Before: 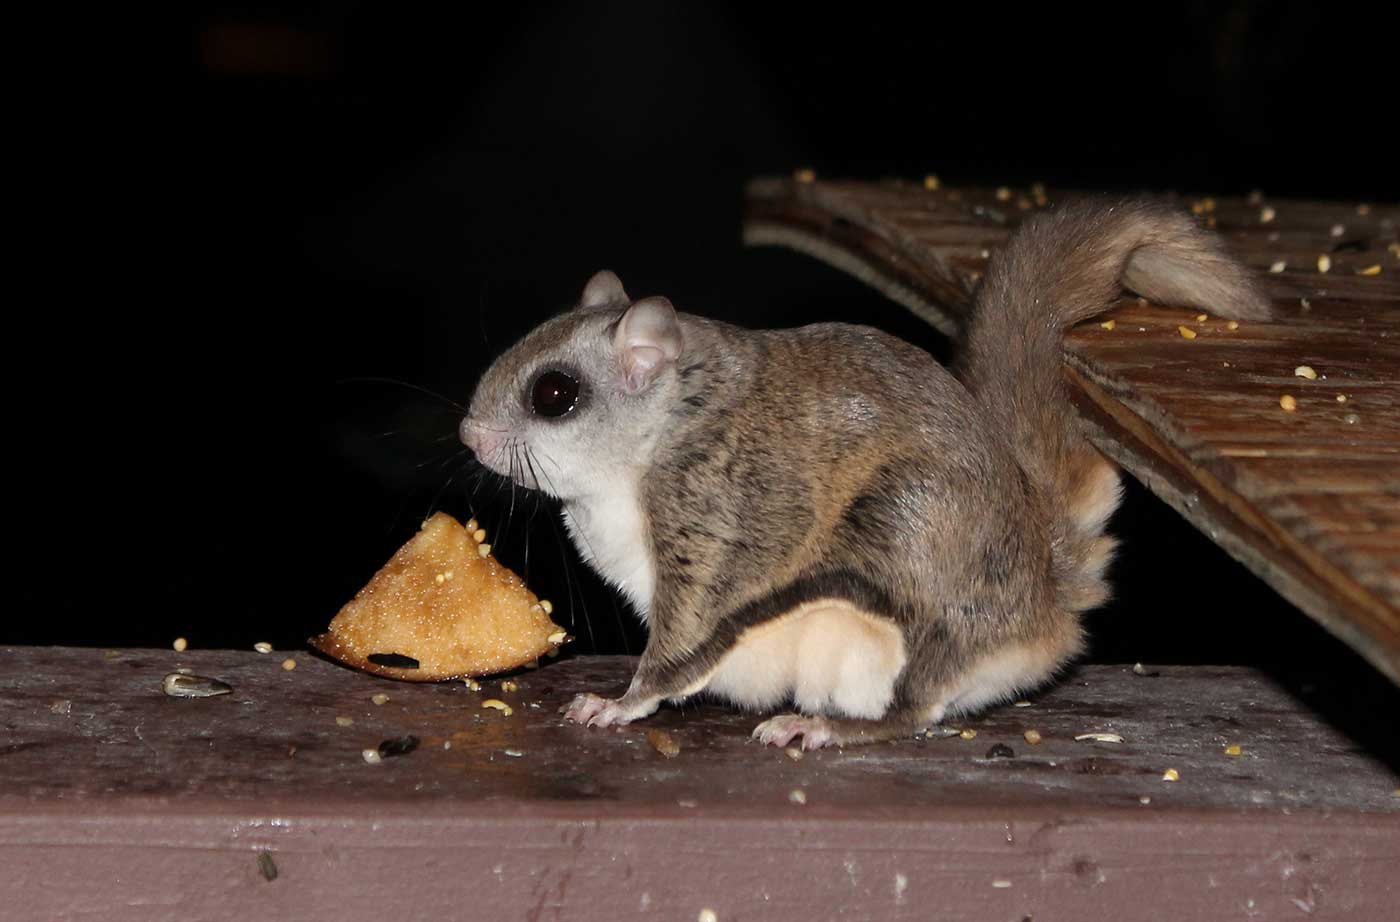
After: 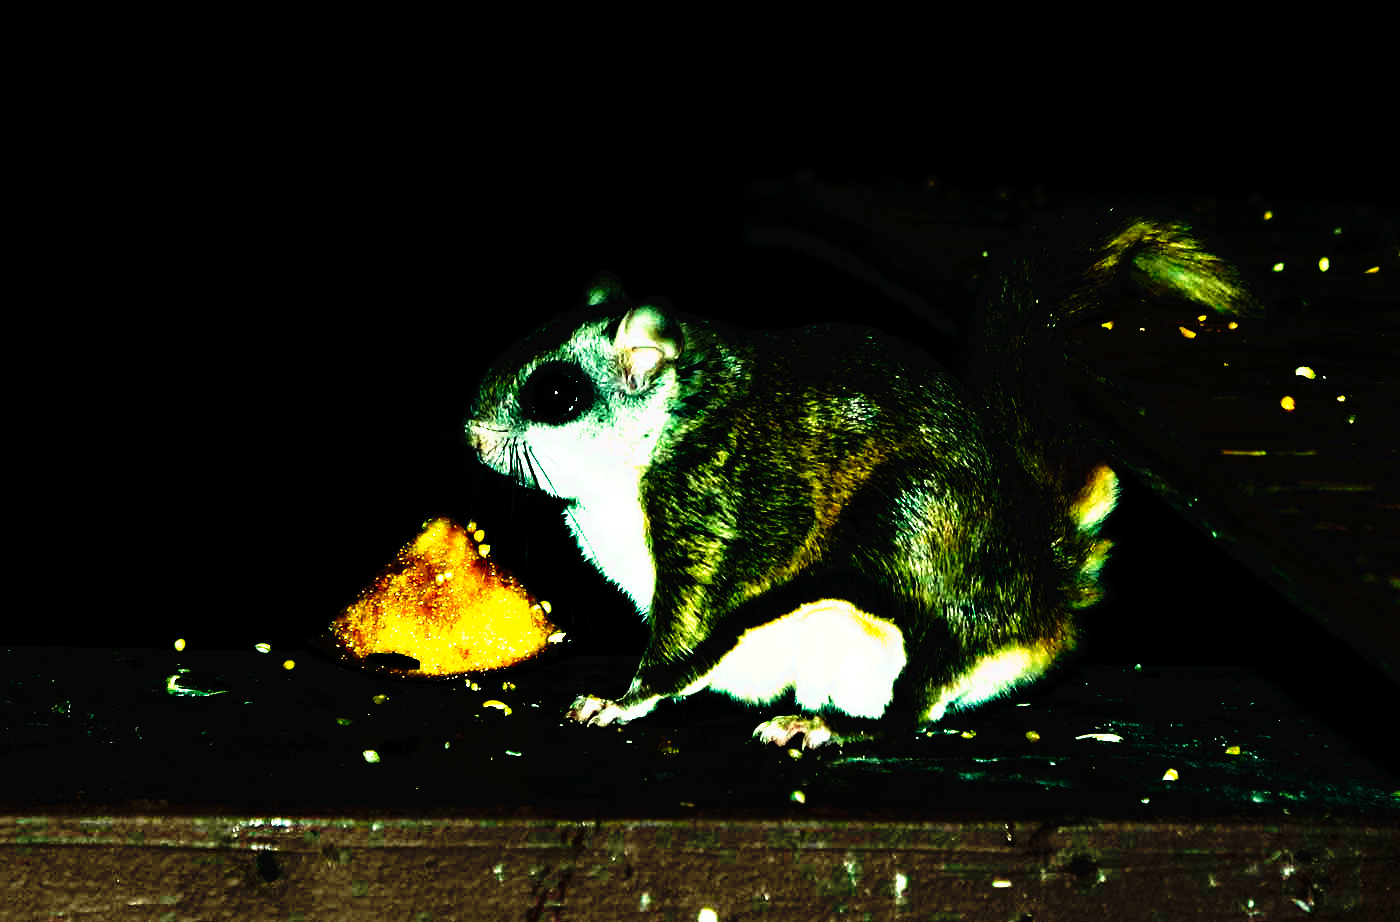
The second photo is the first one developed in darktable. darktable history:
exposure: black level correction 0, compensate exposure bias true, compensate highlight preservation false
color correction: highlights a* 0.003, highlights b* -0.283
color balance rgb: shadows lift › luminance -7.7%, shadows lift › chroma 2.13%, shadows lift › hue 165.27°, power › luminance -7.77%, power › chroma 1.1%, power › hue 215.88°, highlights gain › luminance 15.15%, highlights gain › chroma 7%, highlights gain › hue 125.57°, global offset › luminance -0.33%, global offset › chroma 0.11%, global offset › hue 165.27°, perceptual saturation grading › global saturation 24.42%, perceptual saturation grading › highlights -24.42%, perceptual saturation grading › mid-tones 24.42%, perceptual saturation grading › shadows 40%, perceptual brilliance grading › global brilliance -5%, perceptual brilliance grading › highlights 24.42%, perceptual brilliance grading › mid-tones 7%, perceptual brilliance grading › shadows -5%
tone curve: curves: ch0 [(0, 0) (0.003, 0.005) (0.011, 0.005) (0.025, 0.006) (0.044, 0.008) (0.069, 0.01) (0.1, 0.012) (0.136, 0.015) (0.177, 0.019) (0.224, 0.017) (0.277, 0.015) (0.335, 0.018) (0.399, 0.043) (0.468, 0.118) (0.543, 0.349) (0.623, 0.591) (0.709, 0.88) (0.801, 0.983) (0.898, 0.973) (1, 1)], preserve colors none
